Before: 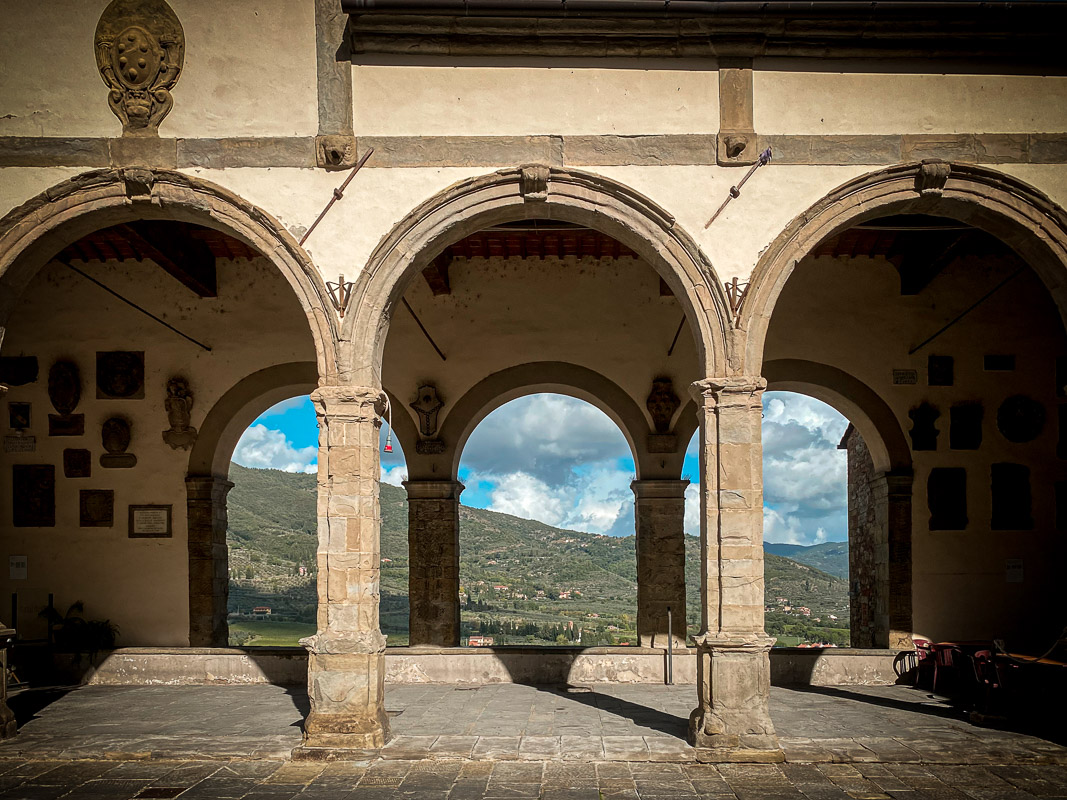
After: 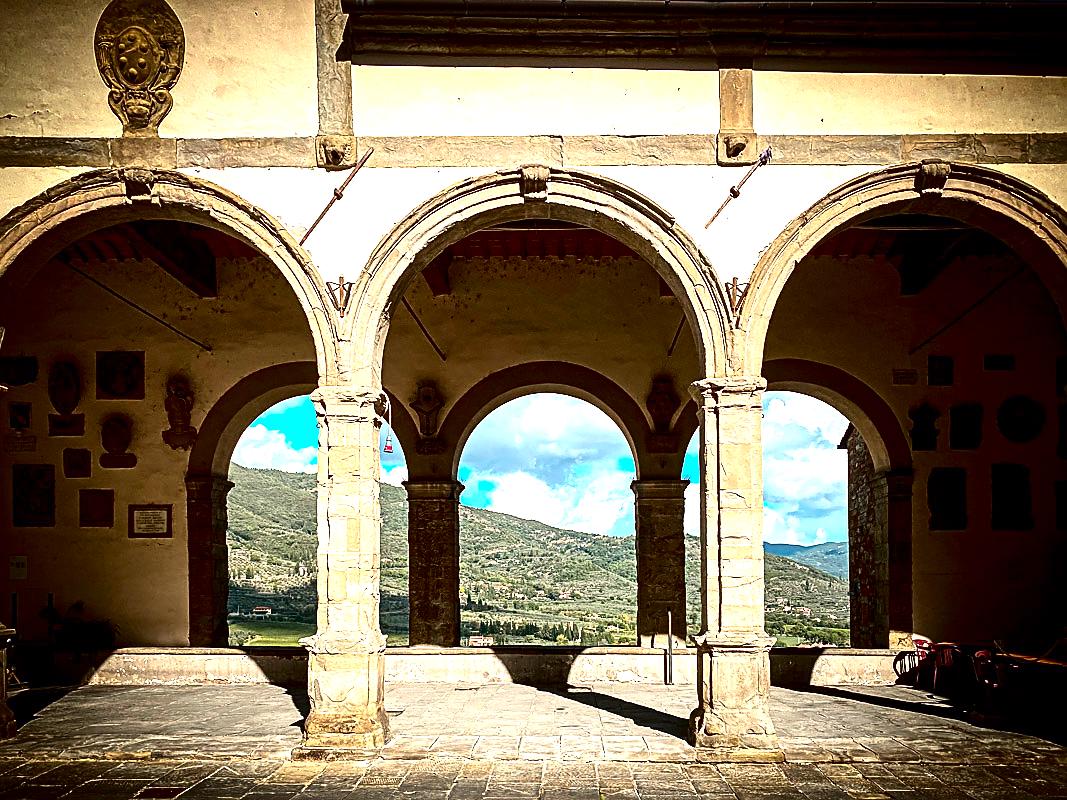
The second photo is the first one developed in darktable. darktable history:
contrast brightness saturation: contrast 0.24, brightness -0.235, saturation 0.15
local contrast: mode bilateral grid, contrast 19, coarseness 49, detail 120%, midtone range 0.2
color zones: curves: ch0 [(0, 0.444) (0.143, 0.442) (0.286, 0.441) (0.429, 0.441) (0.571, 0.441) (0.714, 0.441) (0.857, 0.442) (1, 0.444)], mix -93.49%
exposure: black level correction 0.001, exposure 1.324 EV, compensate highlight preservation false
sharpen: on, module defaults
